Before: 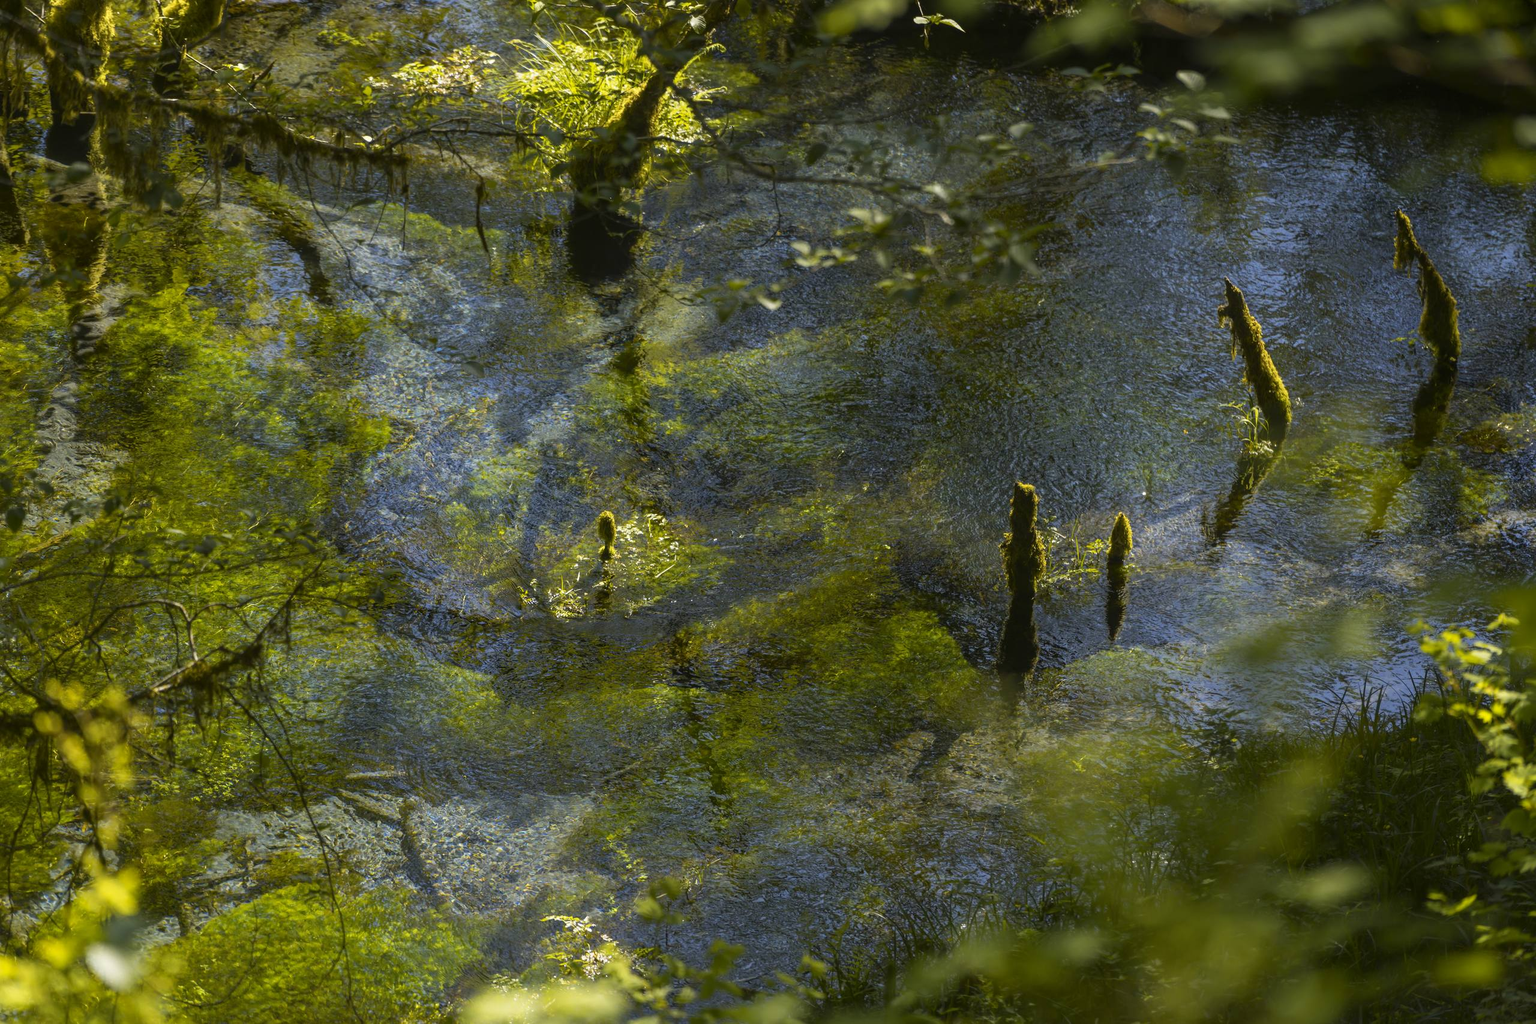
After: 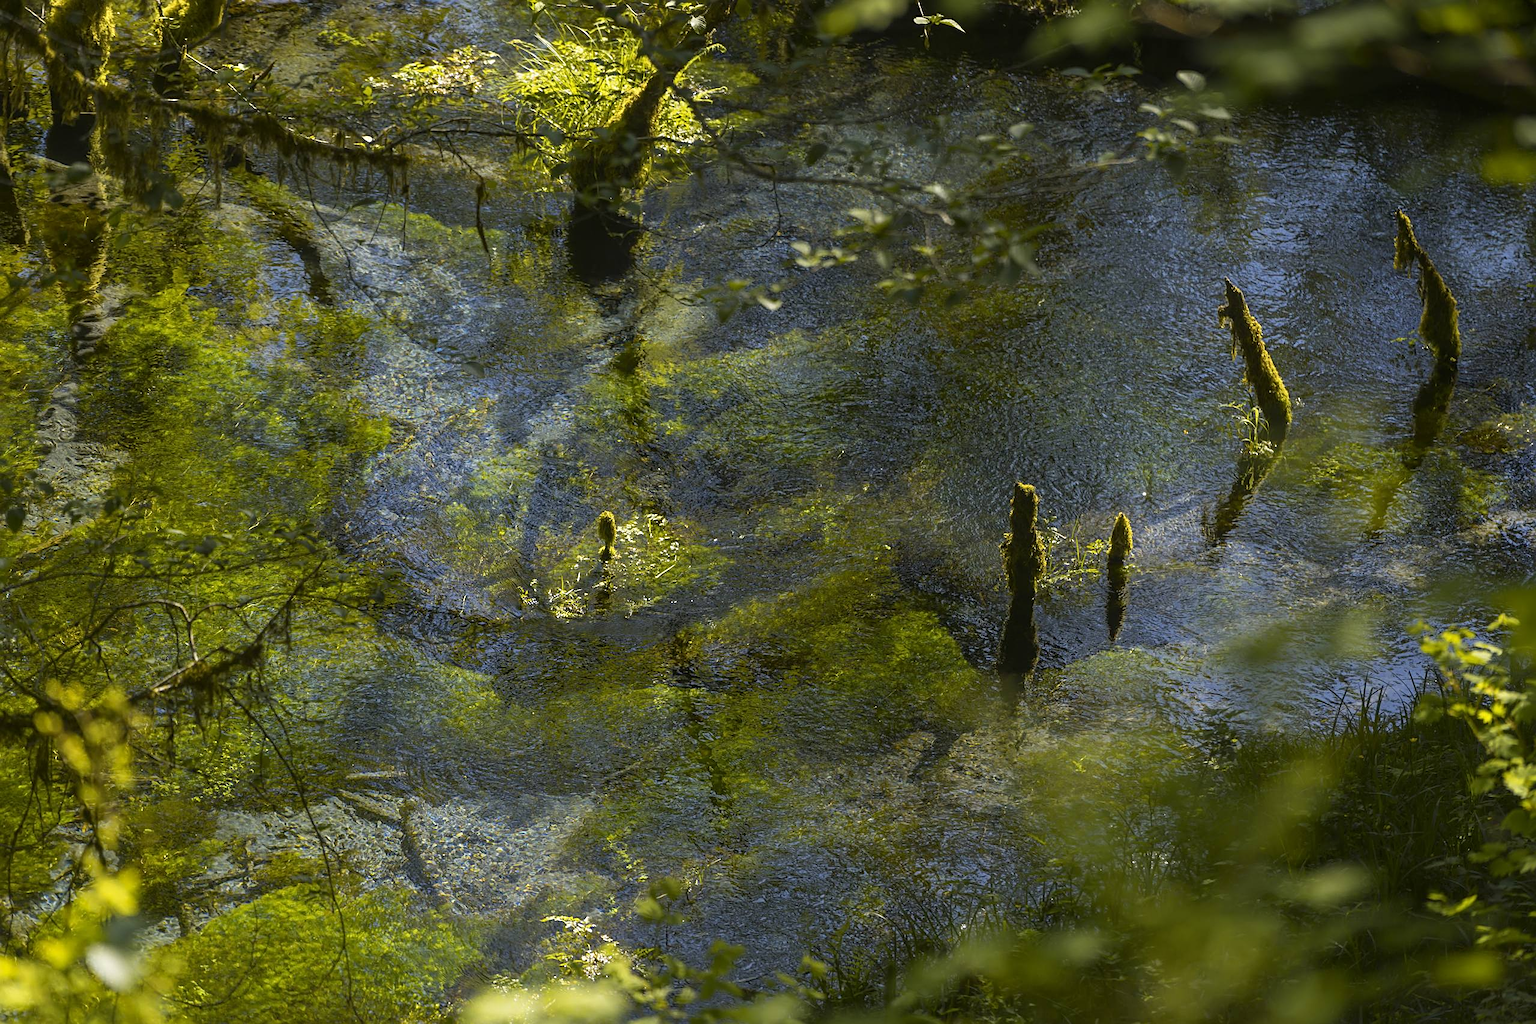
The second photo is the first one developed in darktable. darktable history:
sharpen: amount 0.478
